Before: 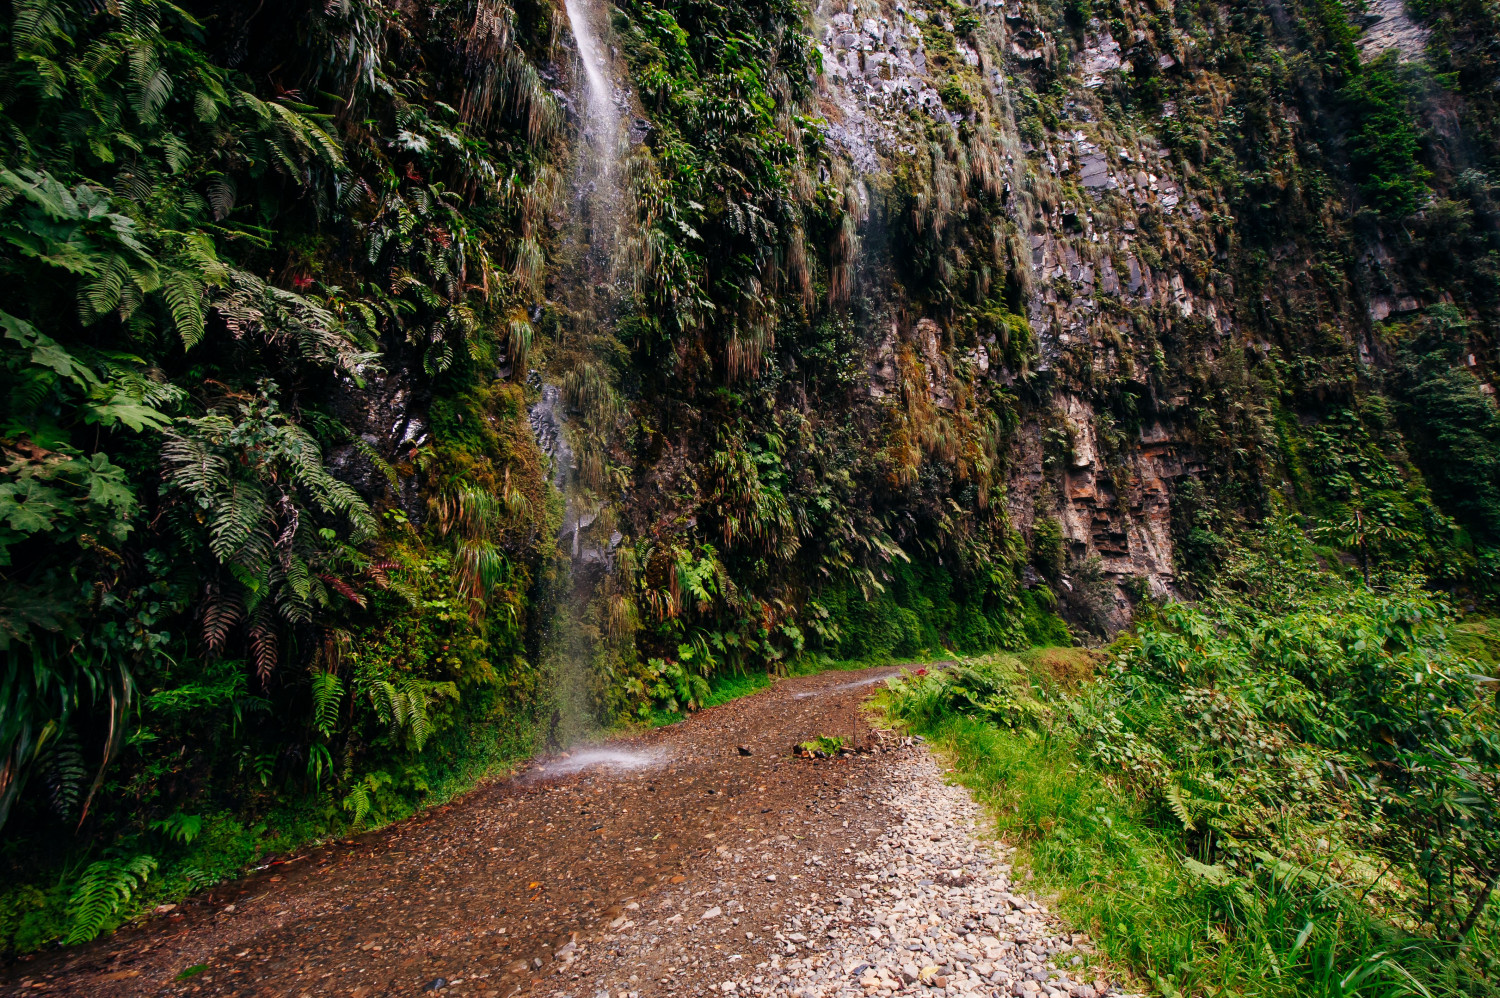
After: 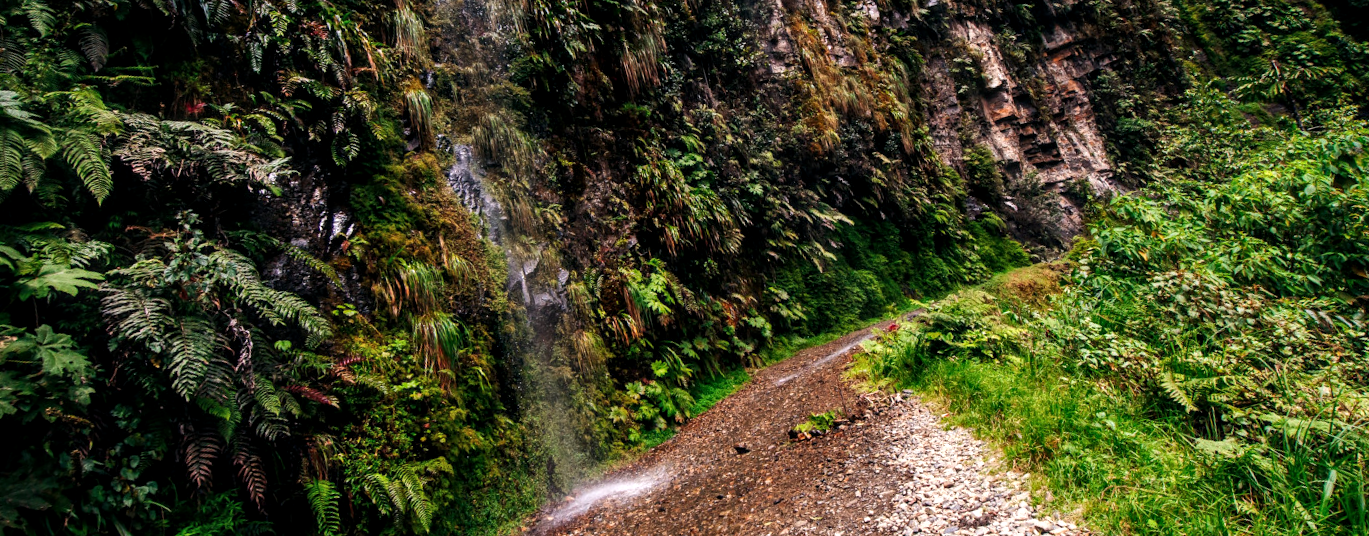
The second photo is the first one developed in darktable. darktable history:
rotate and perspective: rotation -14.8°, crop left 0.1, crop right 0.903, crop top 0.25, crop bottom 0.748
crop and rotate: top 19.998%
tone equalizer: -8 EV -0.417 EV, -7 EV -0.389 EV, -6 EV -0.333 EV, -5 EV -0.222 EV, -3 EV 0.222 EV, -2 EV 0.333 EV, -1 EV 0.389 EV, +0 EV 0.417 EV, edges refinement/feathering 500, mask exposure compensation -1.57 EV, preserve details no
local contrast: on, module defaults
